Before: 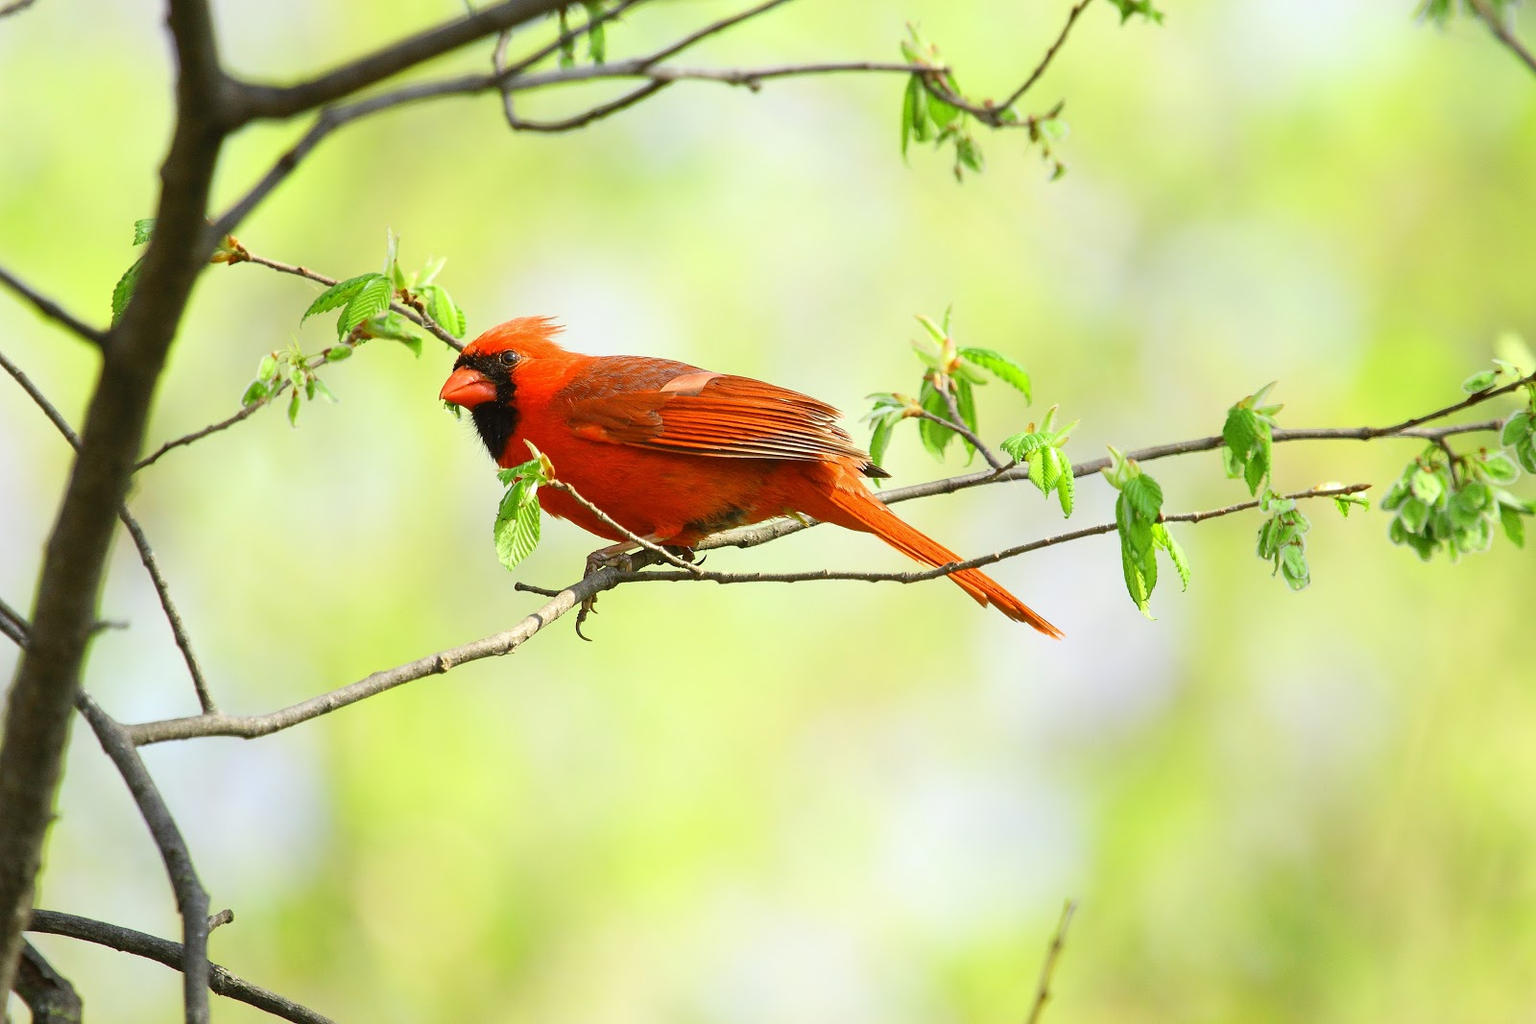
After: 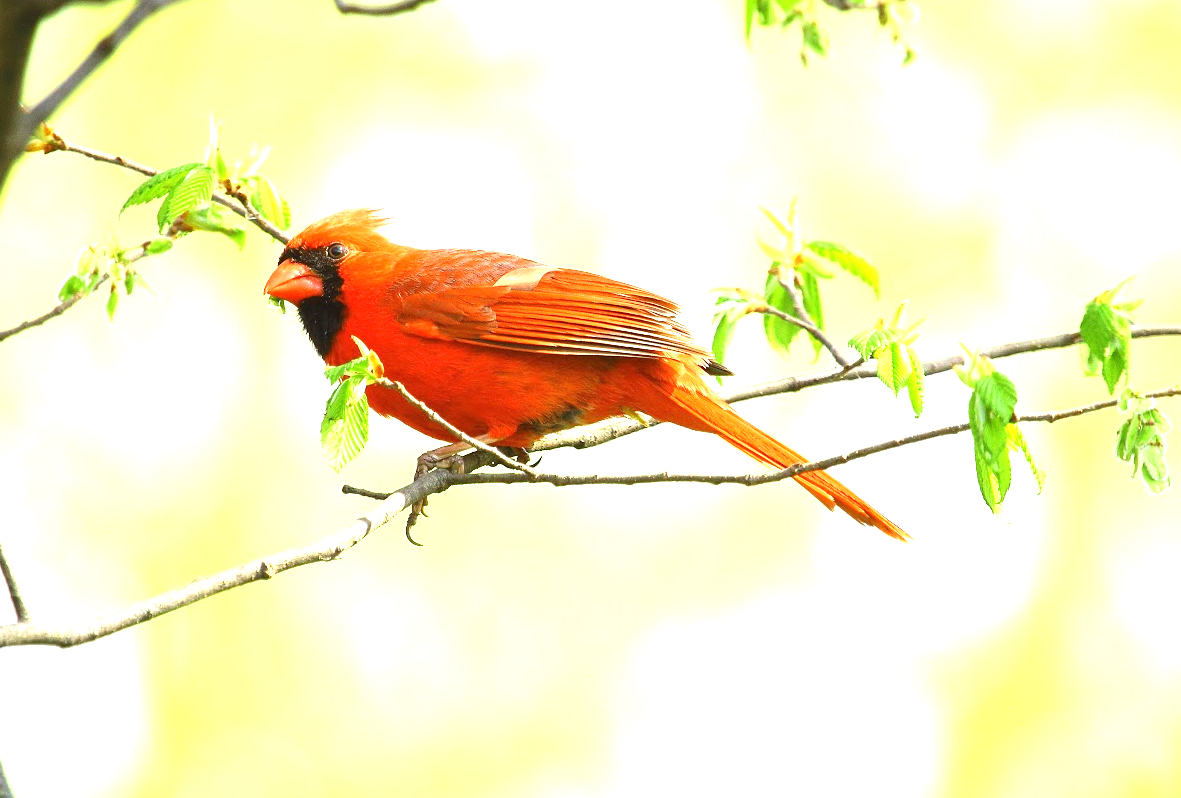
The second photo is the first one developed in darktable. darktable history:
exposure: black level correction 0, exposure 1.2 EV, compensate exposure bias true, compensate highlight preservation false
crop and rotate: left 12.163%, top 11.469%, right 14.015%, bottom 13.733%
